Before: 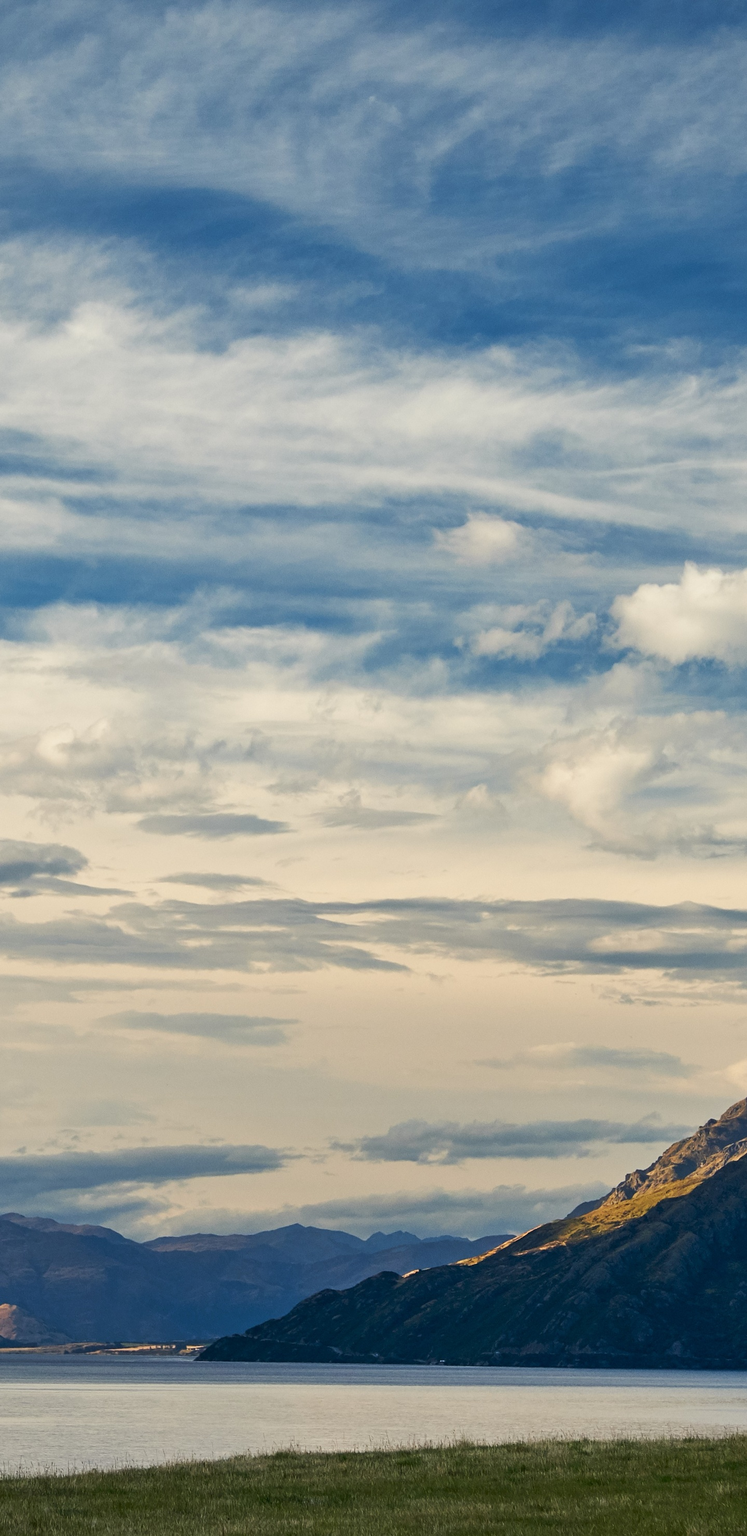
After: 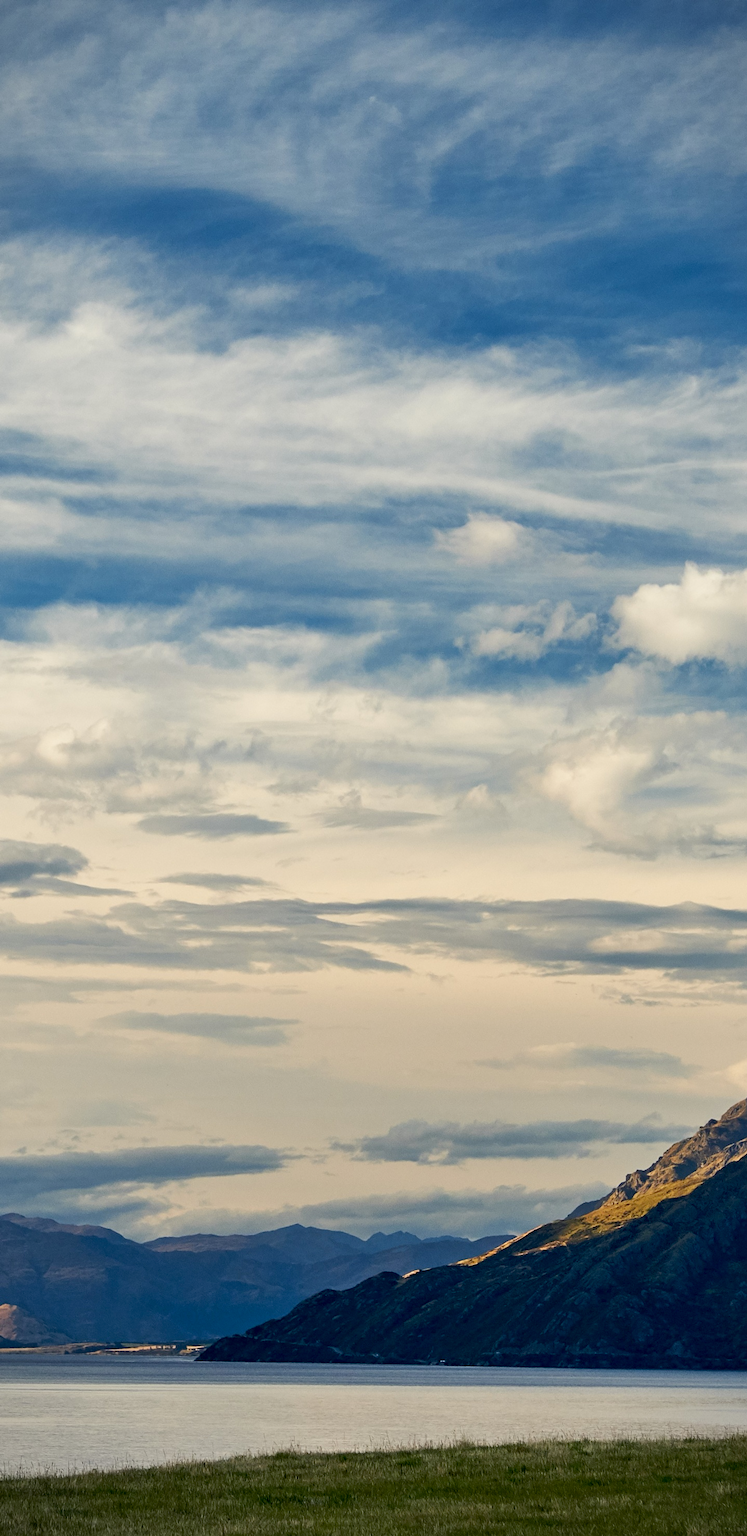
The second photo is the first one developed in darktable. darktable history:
exposure: black level correction 0.01, exposure 0.015 EV, compensate highlight preservation false
vignetting: fall-off start 96.69%, fall-off radius 99.68%, width/height ratio 0.612, unbound false
tone equalizer: -7 EV 0.125 EV, mask exposure compensation -0.504 EV
